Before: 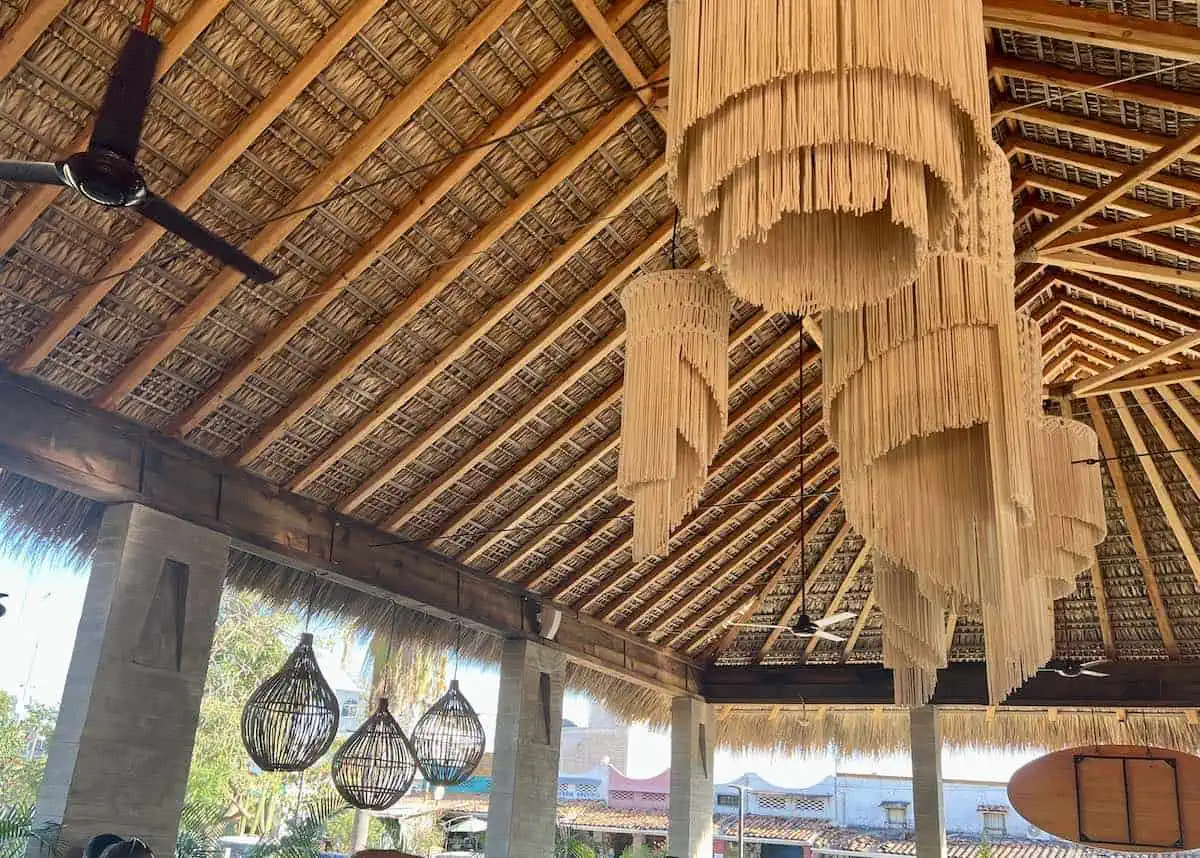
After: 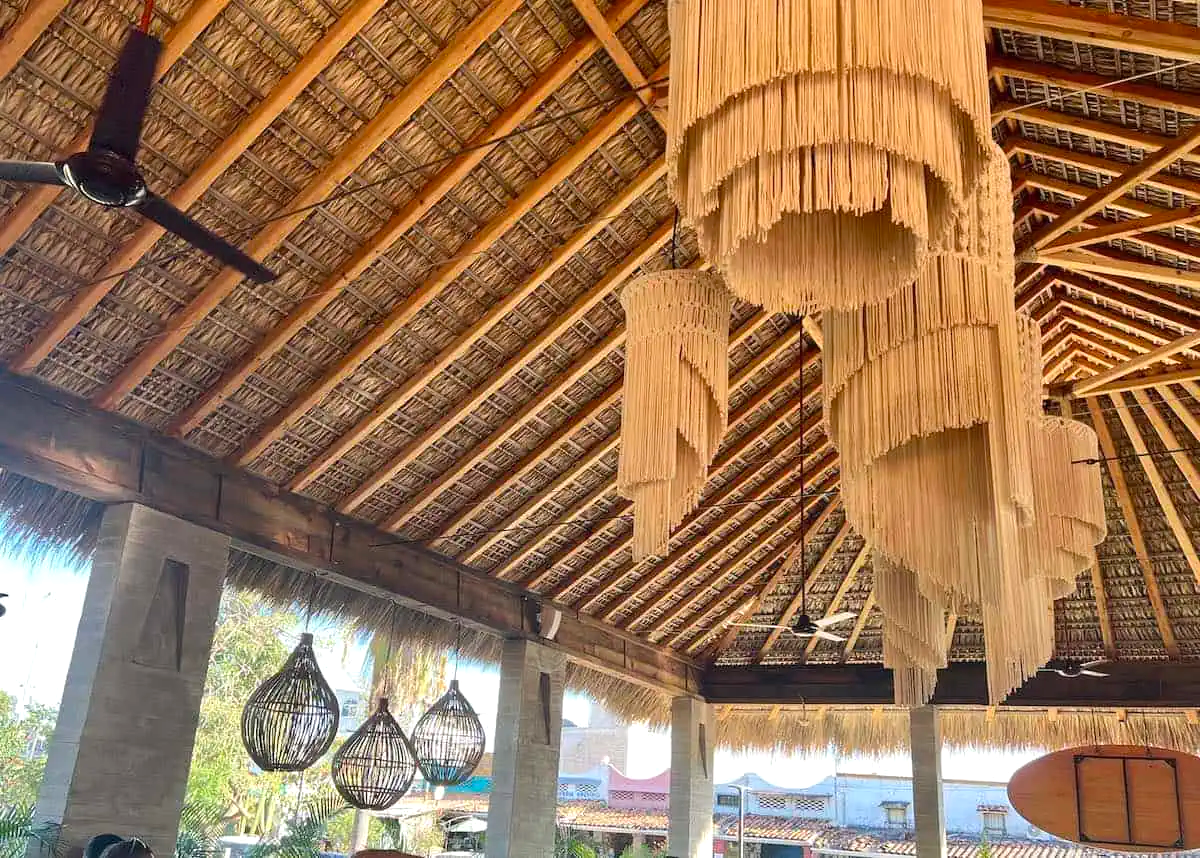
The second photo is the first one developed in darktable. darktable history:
exposure: black level correction 0, exposure 0.199 EV, compensate exposure bias true, compensate highlight preservation false
